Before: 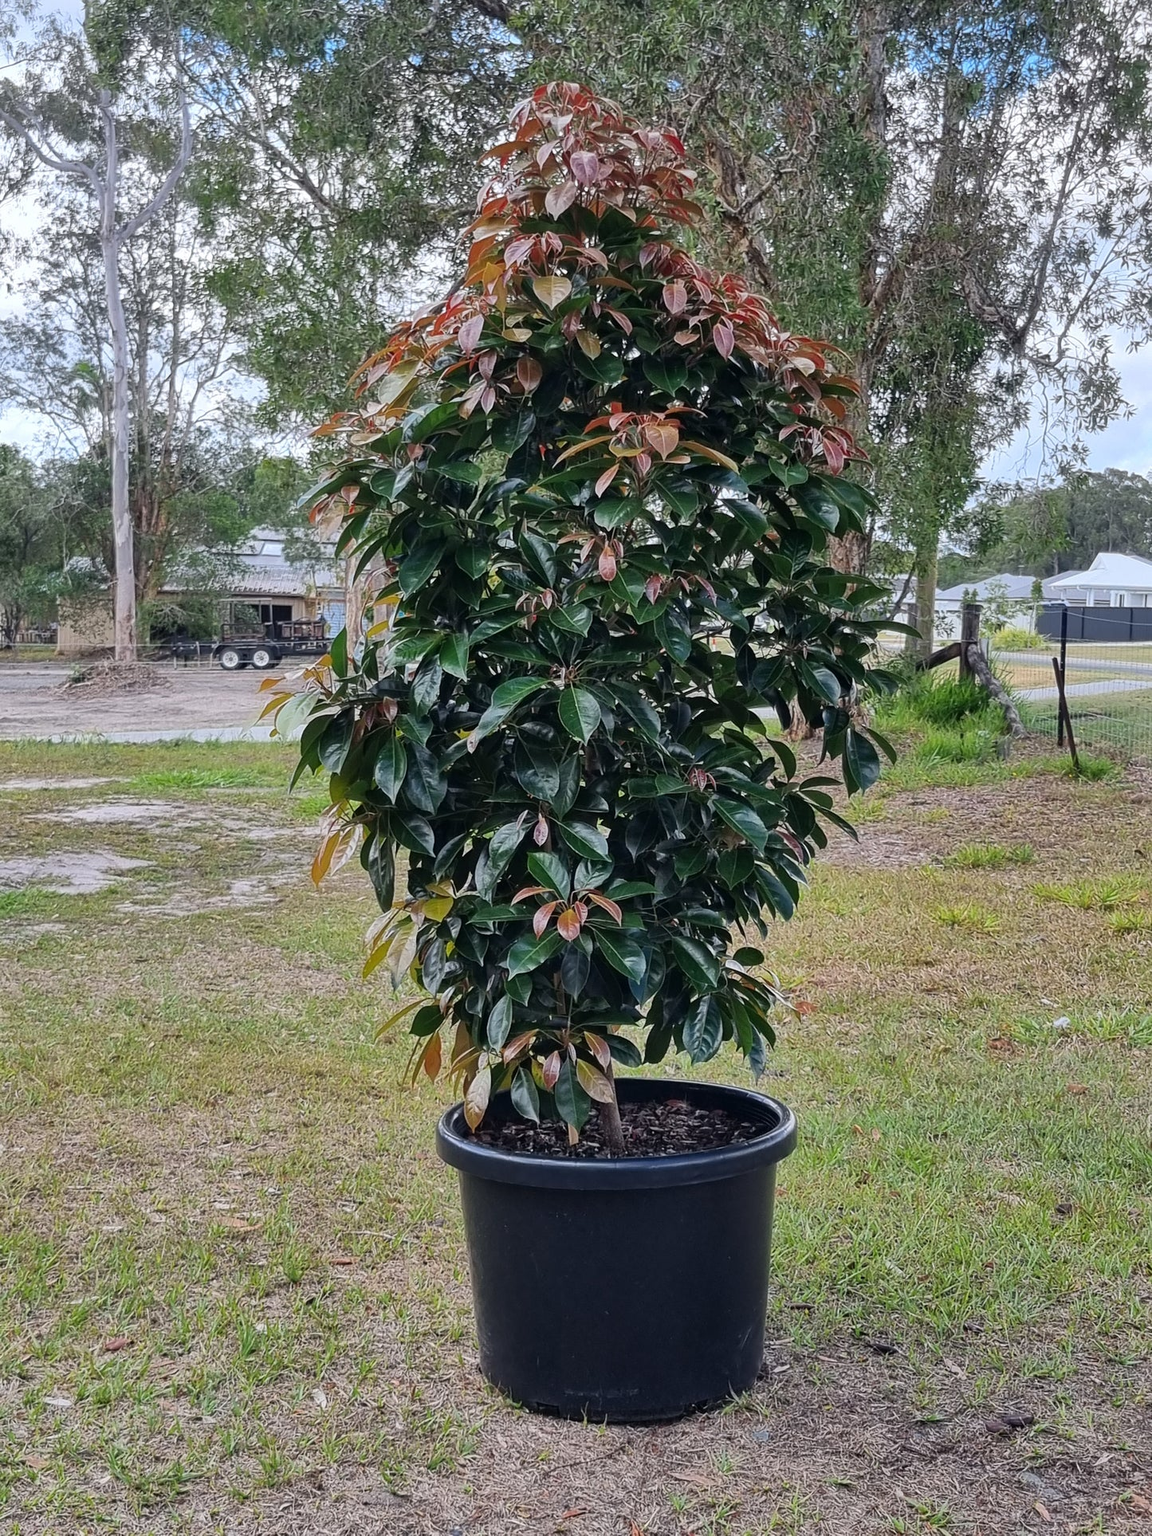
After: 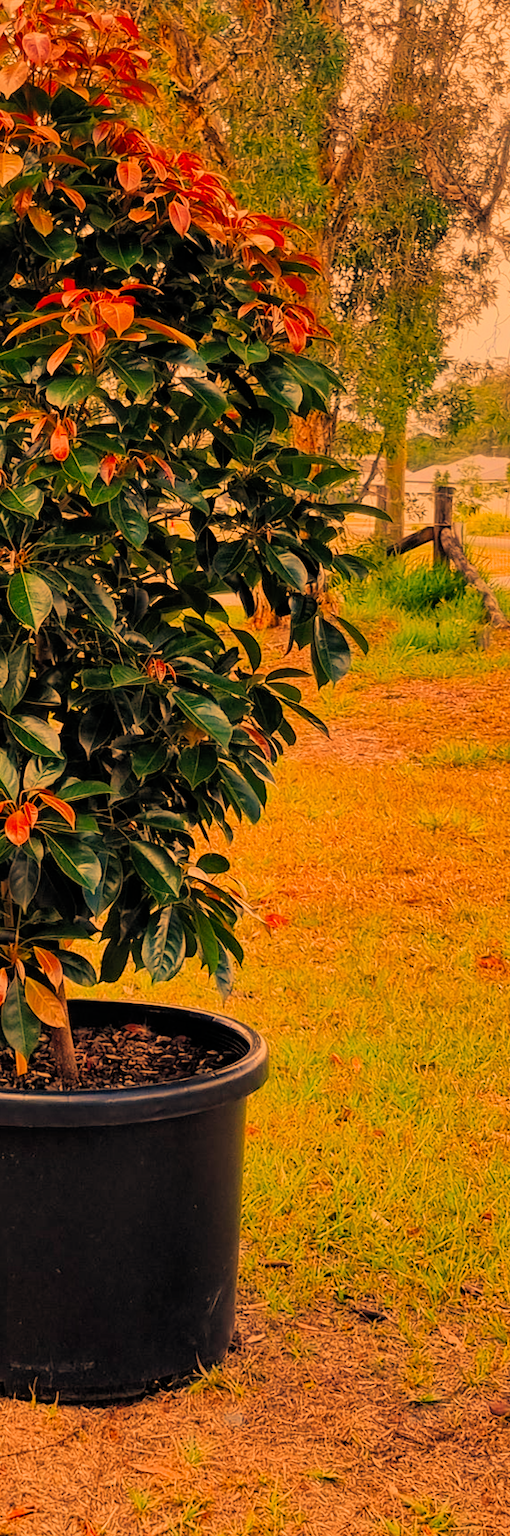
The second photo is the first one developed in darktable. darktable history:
tone curve: curves: ch0 [(0, 0) (0.08, 0.06) (0.17, 0.14) (0.5, 0.5) (0.83, 0.86) (0.92, 0.94) (1, 1)], preserve colors none
crop: left 47.628%, top 6.643%, right 7.874%
rotate and perspective: rotation 0.215°, lens shift (vertical) -0.139, crop left 0.069, crop right 0.939, crop top 0.002, crop bottom 0.996
contrast brightness saturation: contrast 0.03, brightness 0.06, saturation 0.13
filmic rgb: black relative exposure -8.79 EV, white relative exposure 4.98 EV, threshold 6 EV, target black luminance 0%, hardness 3.77, latitude 66.34%, contrast 0.822, highlights saturation mix 10%, shadows ↔ highlights balance 20%, add noise in highlights 0.1, color science v4 (2020), iterations of high-quality reconstruction 0, type of noise poissonian, enable highlight reconstruction true
white balance: red 1.467, blue 0.684
exposure: compensate highlight preservation false
